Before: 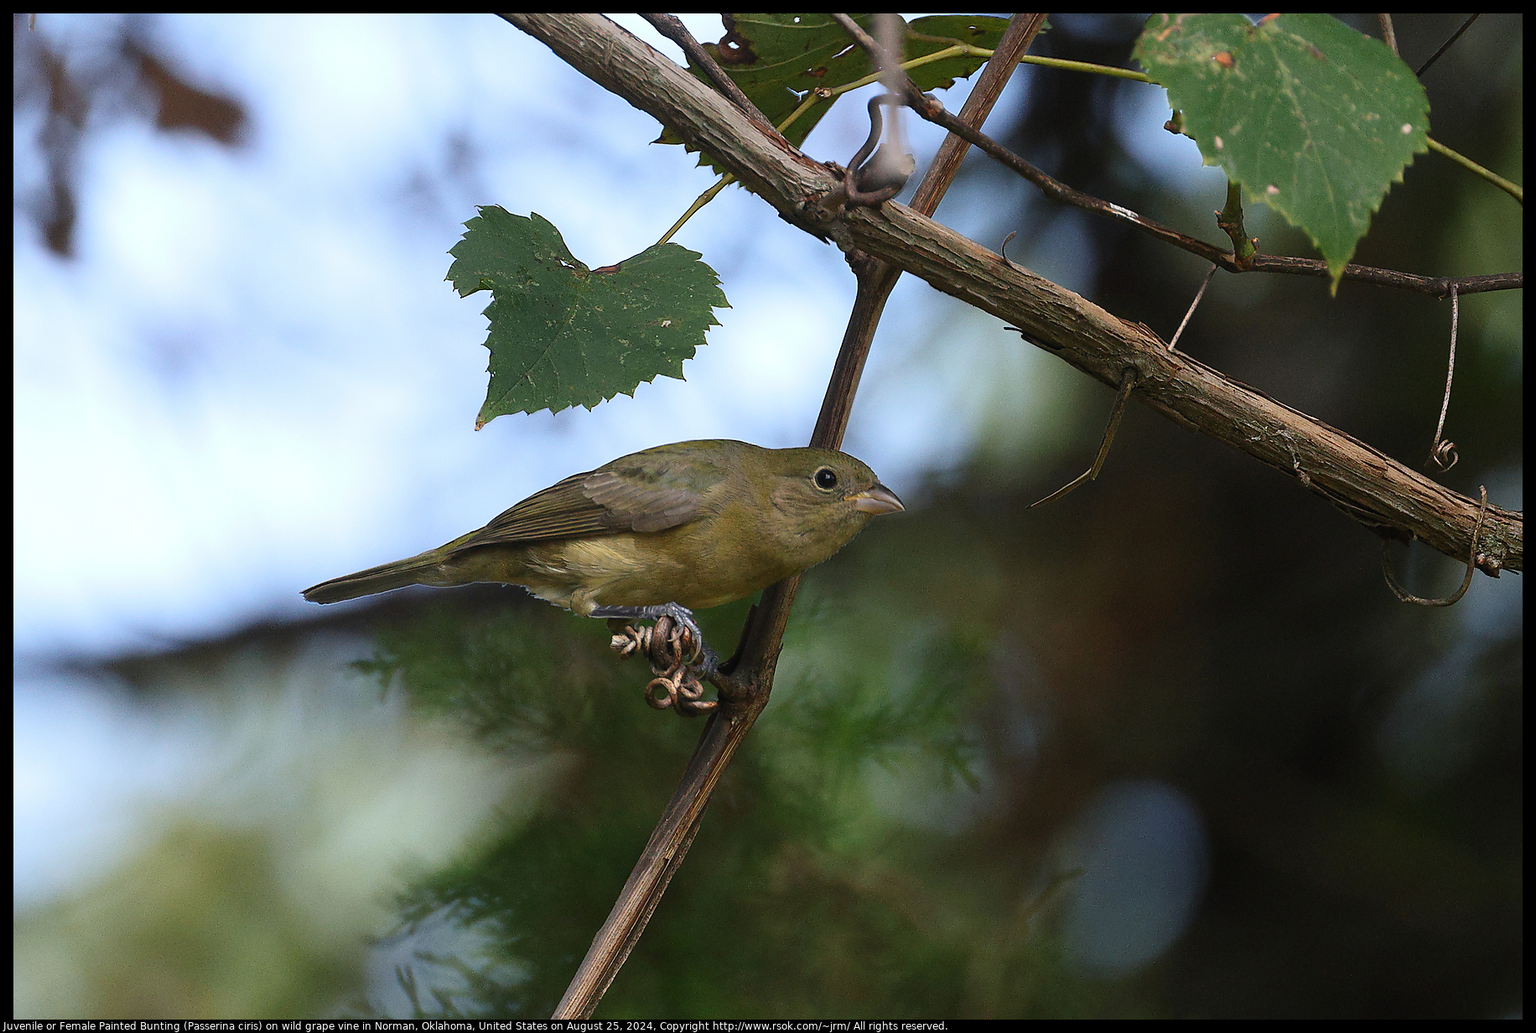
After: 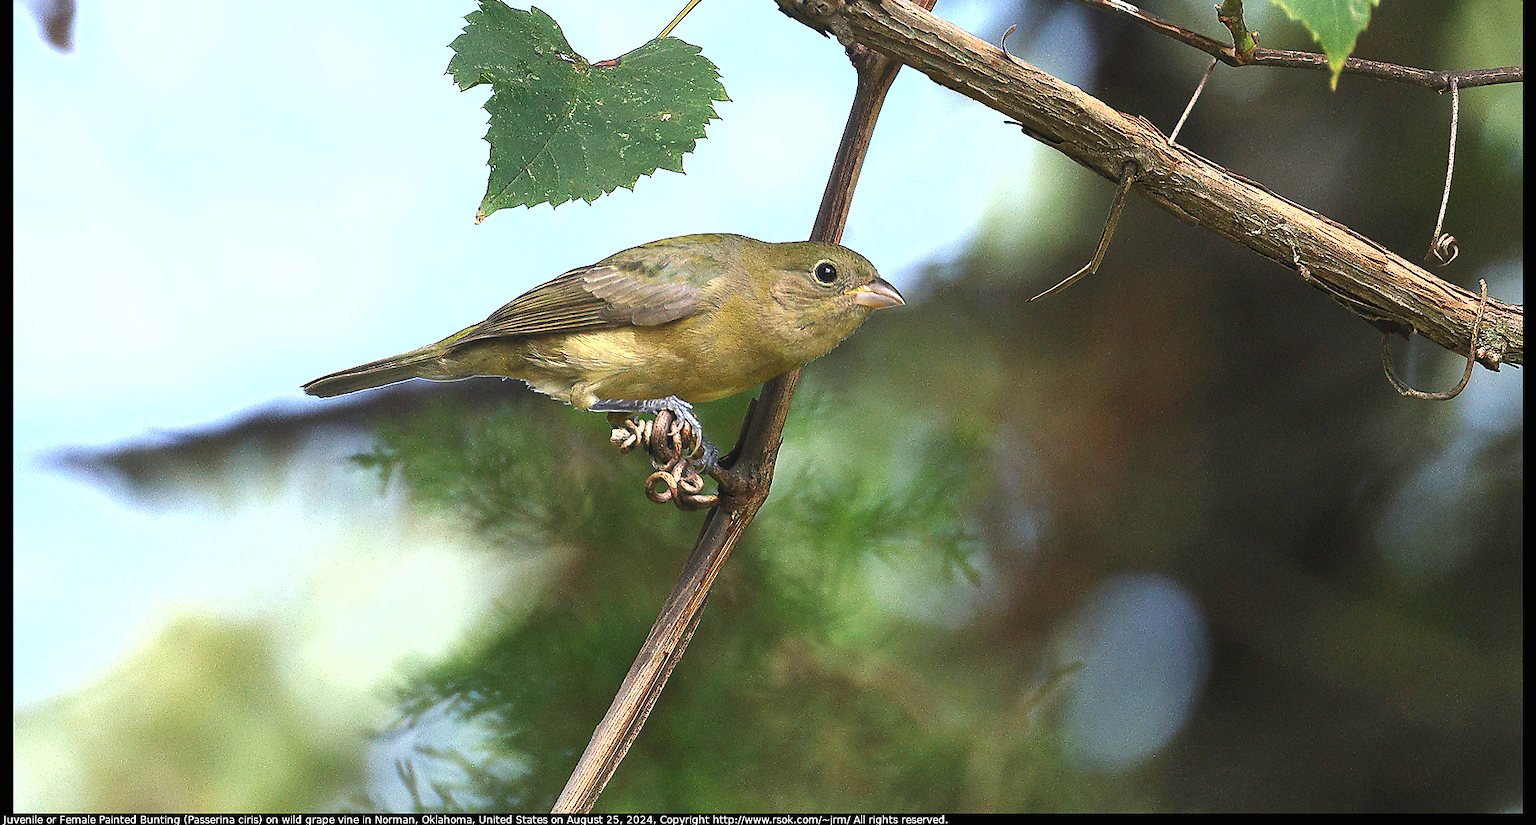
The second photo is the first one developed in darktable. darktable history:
crop and rotate: top 19.984%
shadows and highlights: radius 127.04, shadows 30.57, highlights -30.88, low approximation 0.01, soften with gaussian
exposure: black level correction 0, exposure 1.508 EV, compensate highlight preservation false
sharpen: radius 1.006
